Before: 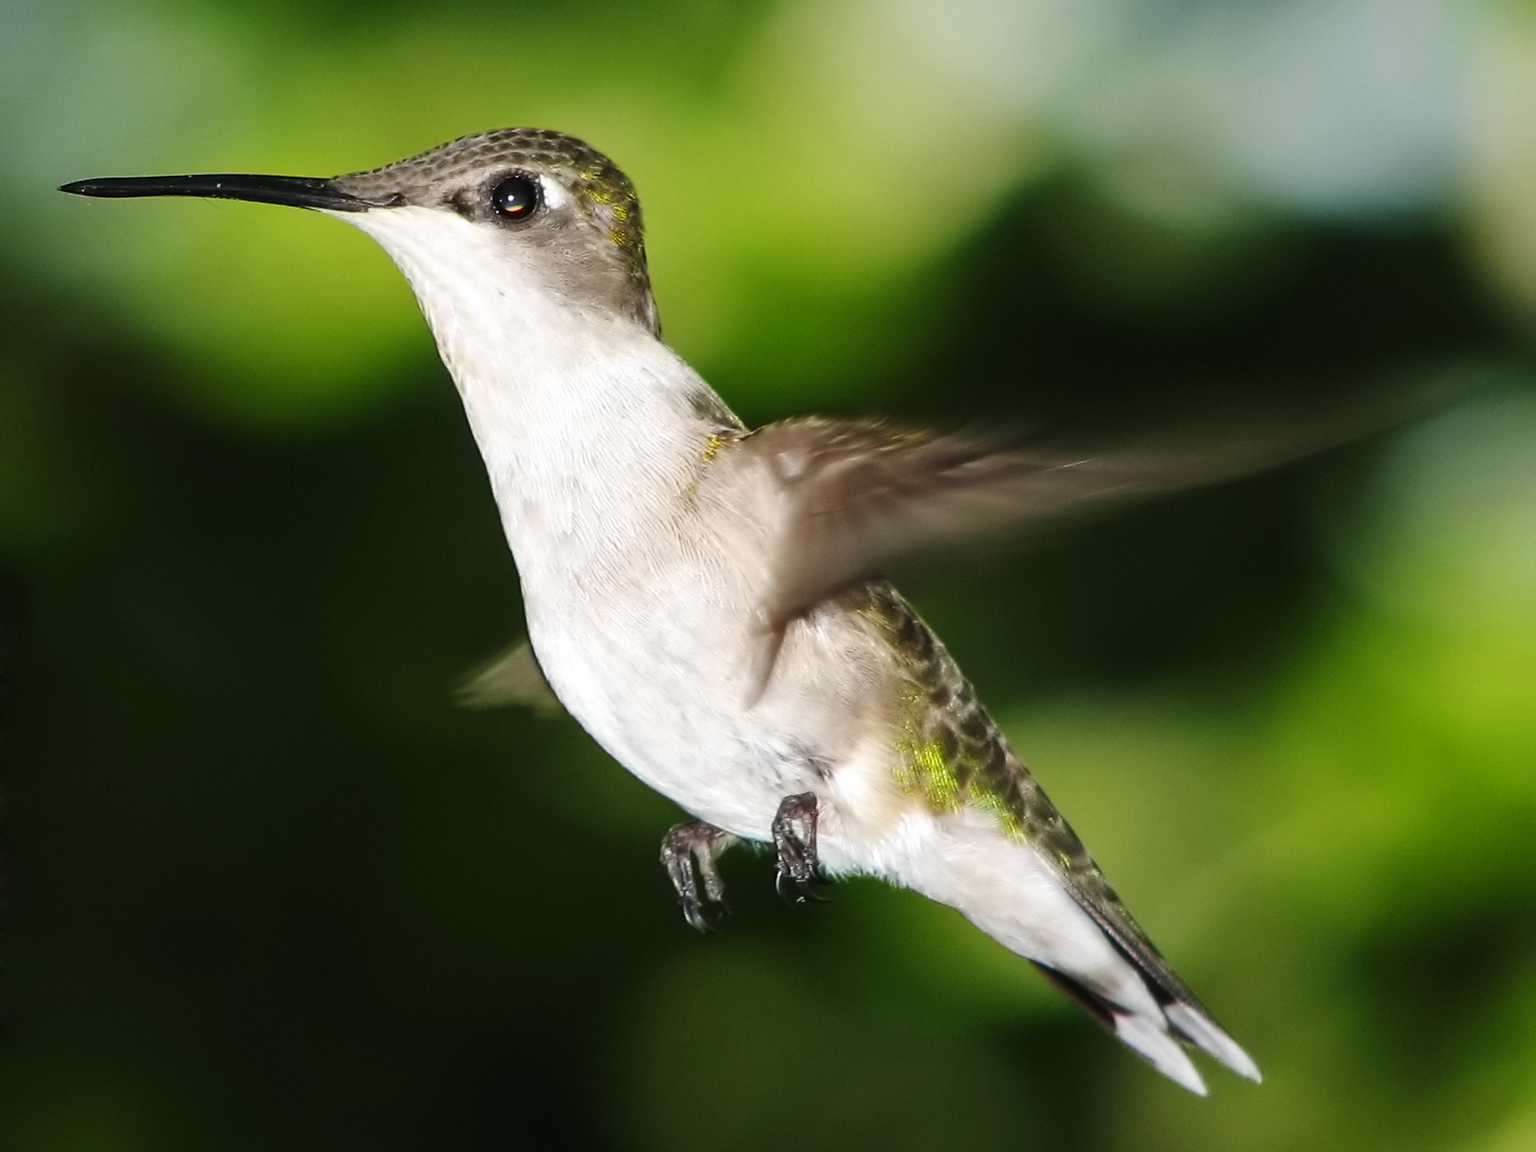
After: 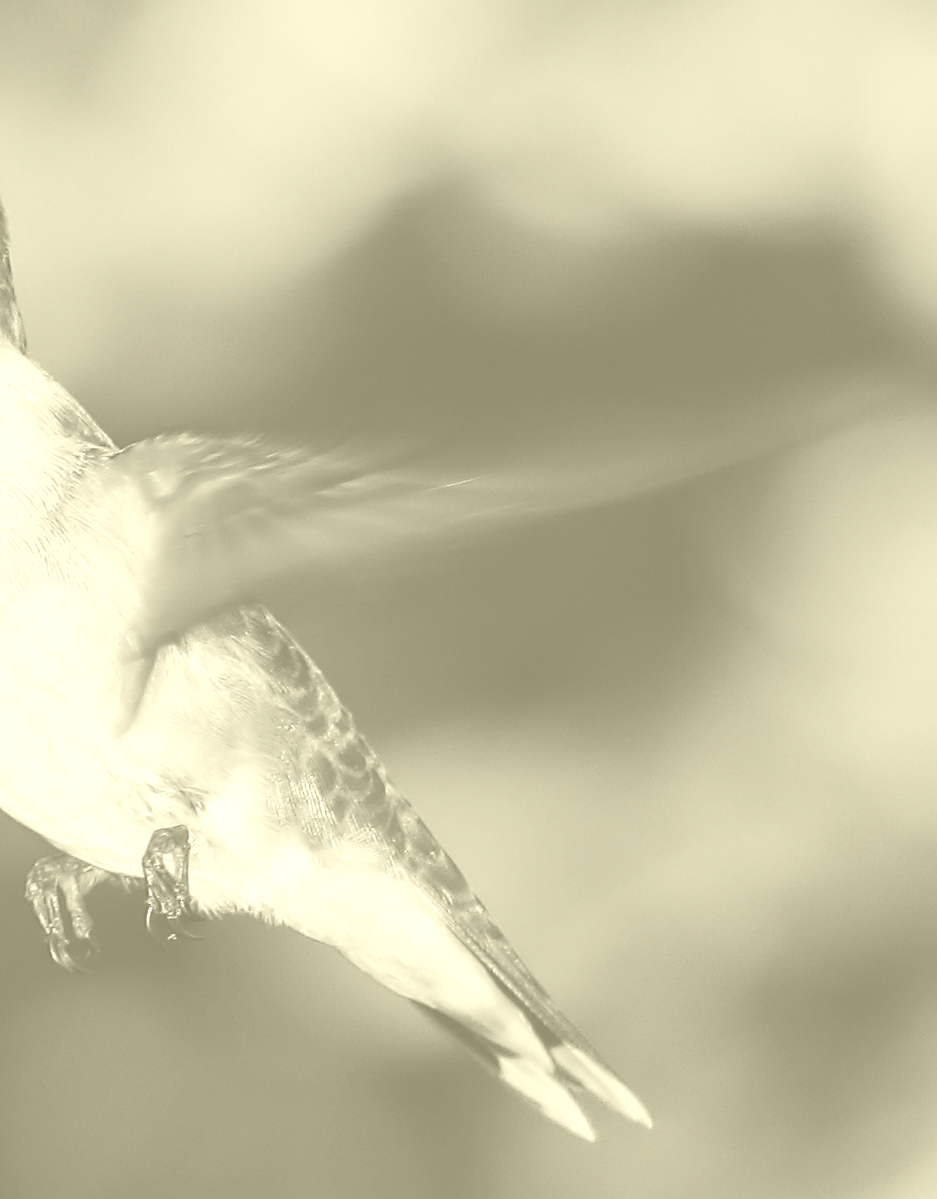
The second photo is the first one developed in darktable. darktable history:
crop: left 41.402%
white balance: red 1.138, green 0.996, blue 0.812
sharpen: on, module defaults
colorize: hue 43.2°, saturation 40%, version 1
local contrast: mode bilateral grid, contrast 15, coarseness 36, detail 105%, midtone range 0.2
